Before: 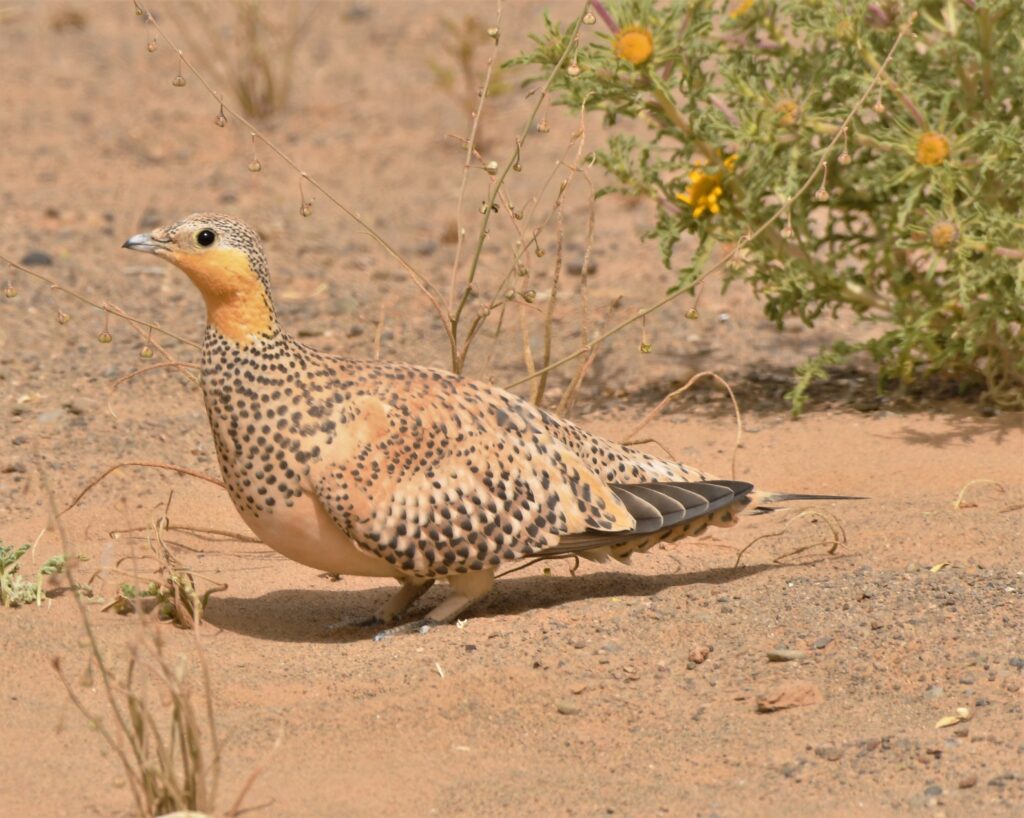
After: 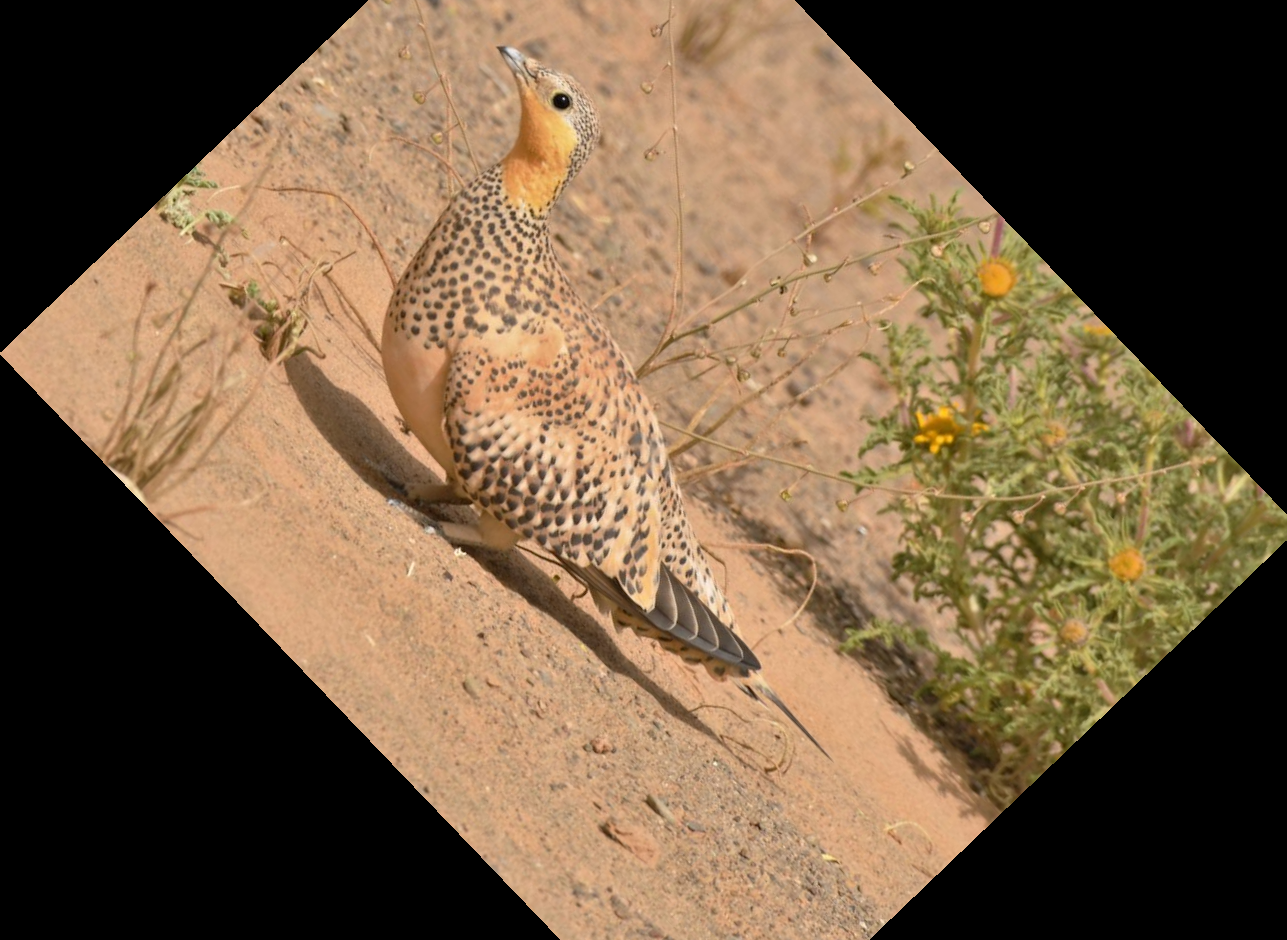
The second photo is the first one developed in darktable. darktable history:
white balance: emerald 1
crop and rotate: angle -46.26°, top 16.234%, right 0.912%, bottom 11.704%
